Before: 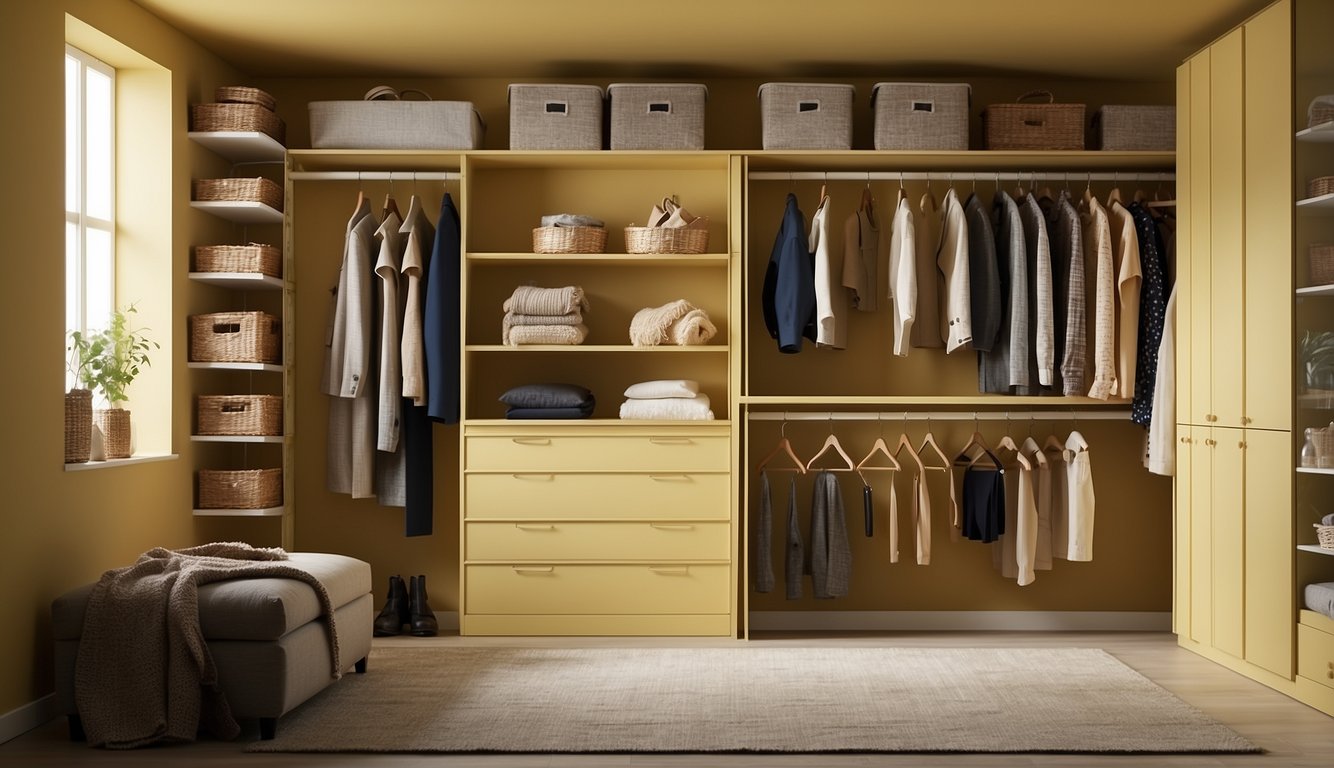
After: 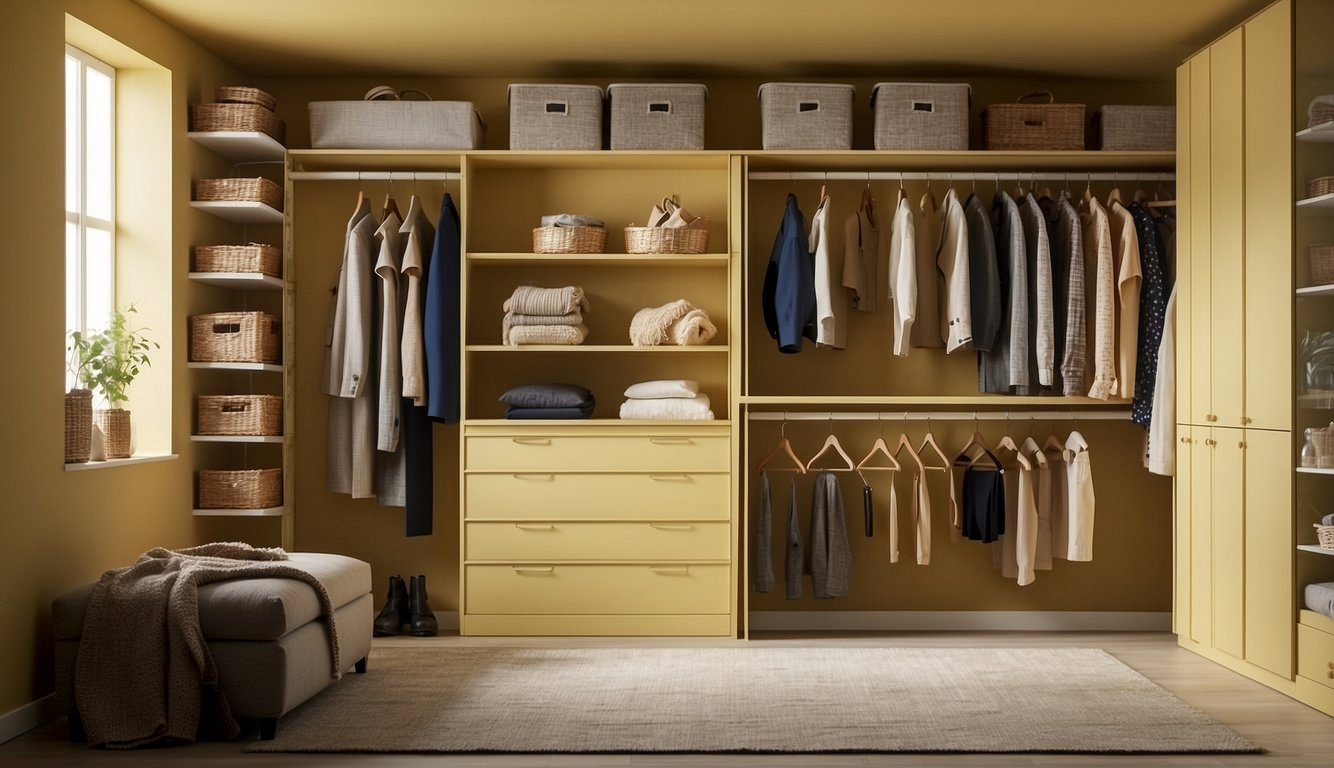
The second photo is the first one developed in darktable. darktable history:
local contrast: on, module defaults
color zones: curves: ch1 [(0.25, 0.5) (0.747, 0.71)]
contrast equalizer: octaves 7, y [[0.6 ×6], [0.55 ×6], [0 ×6], [0 ×6], [0 ×6]], mix -0.2
